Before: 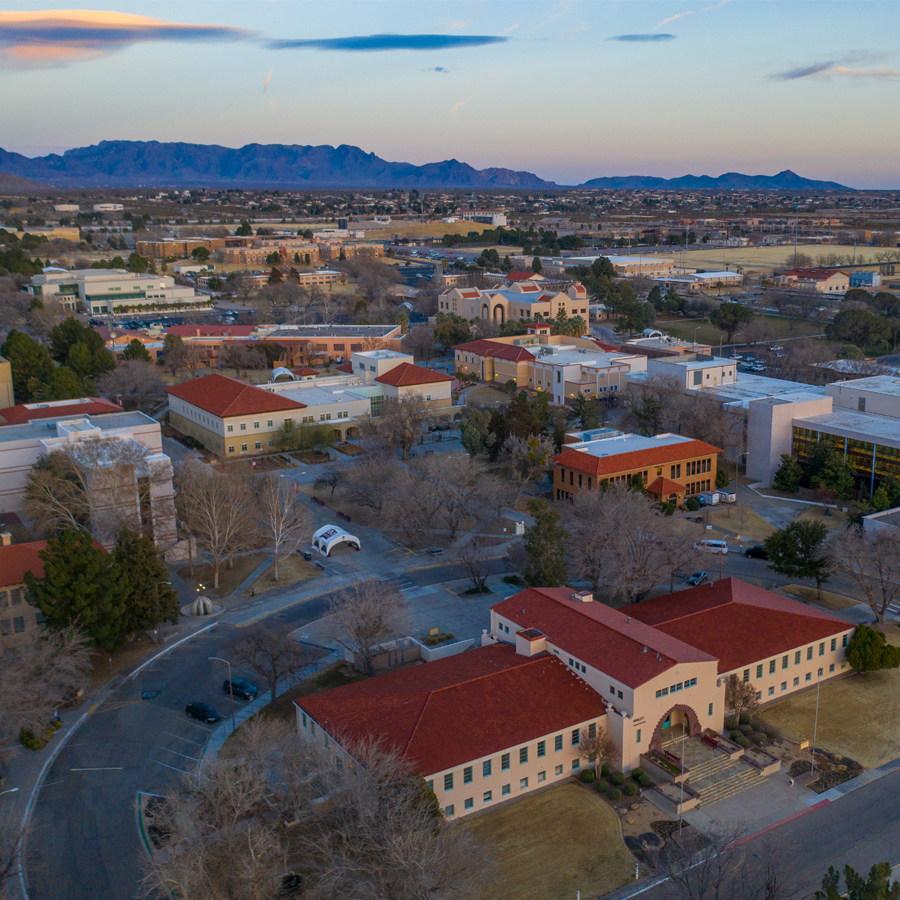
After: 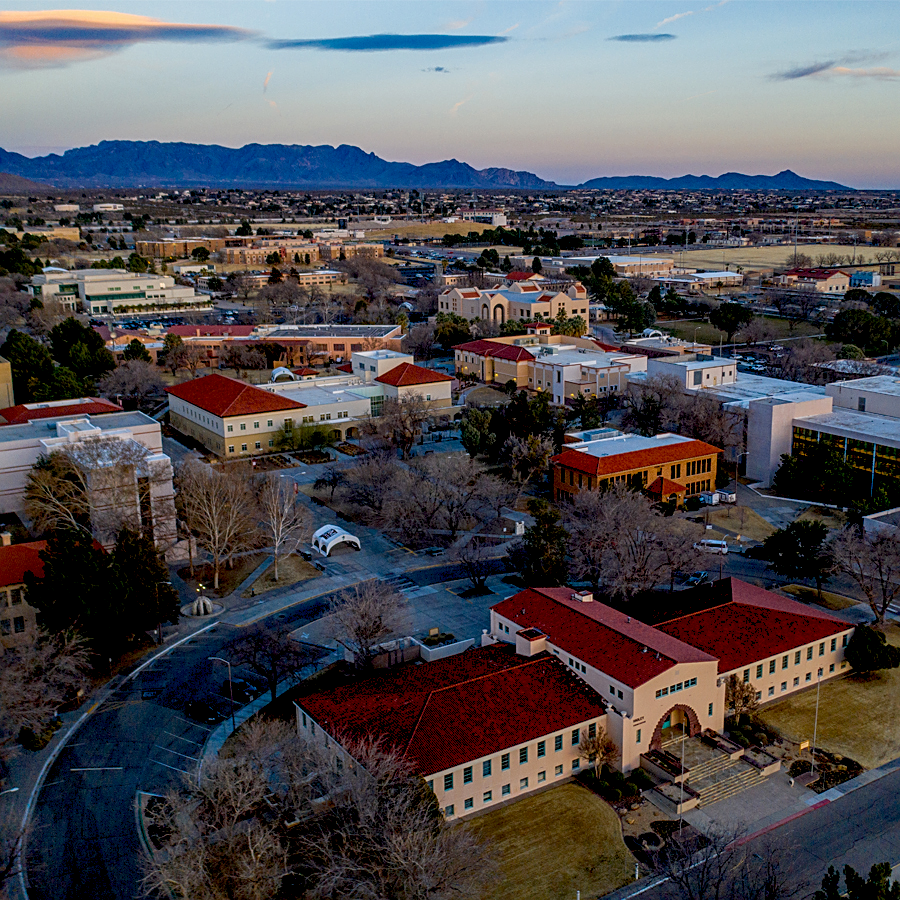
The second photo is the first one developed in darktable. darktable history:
exposure: black level correction 0.029, exposure -0.073 EV, compensate highlight preservation false
local contrast: on, module defaults
sharpen: on, module defaults
levels: levels [0, 0.492, 0.984]
